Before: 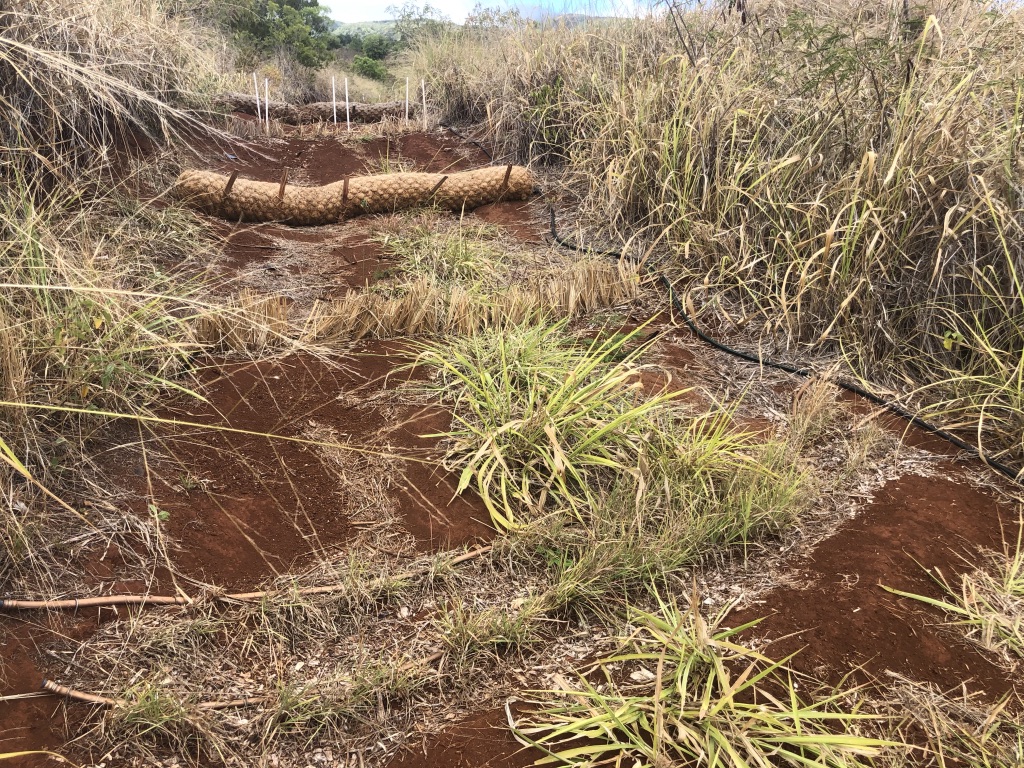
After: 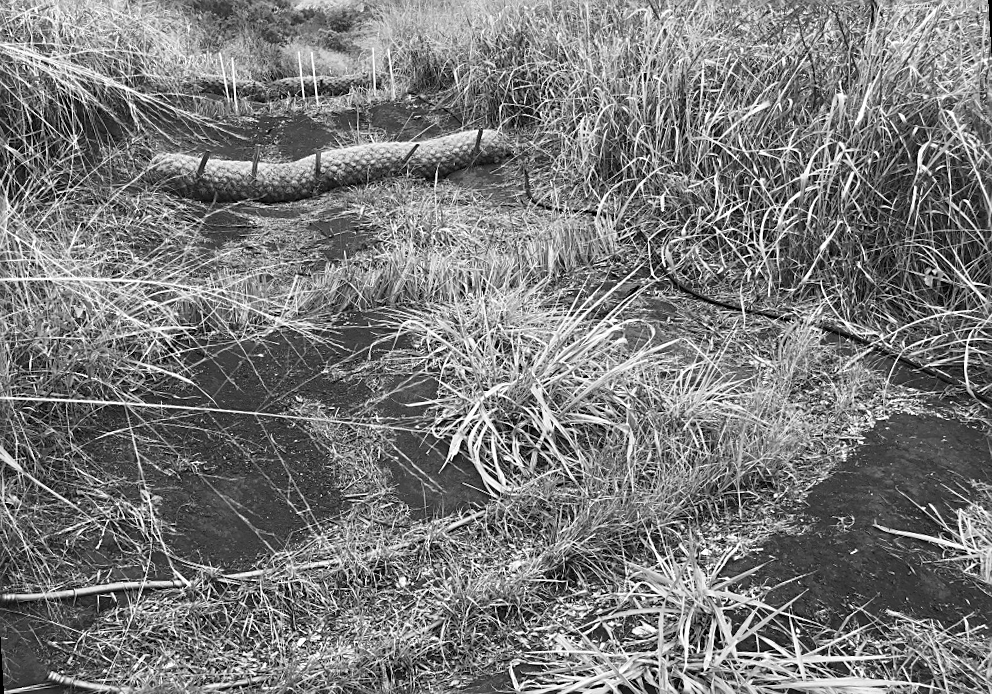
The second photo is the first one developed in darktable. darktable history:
monochrome: on, module defaults
sharpen: on, module defaults
rotate and perspective: rotation -3.52°, crop left 0.036, crop right 0.964, crop top 0.081, crop bottom 0.919
